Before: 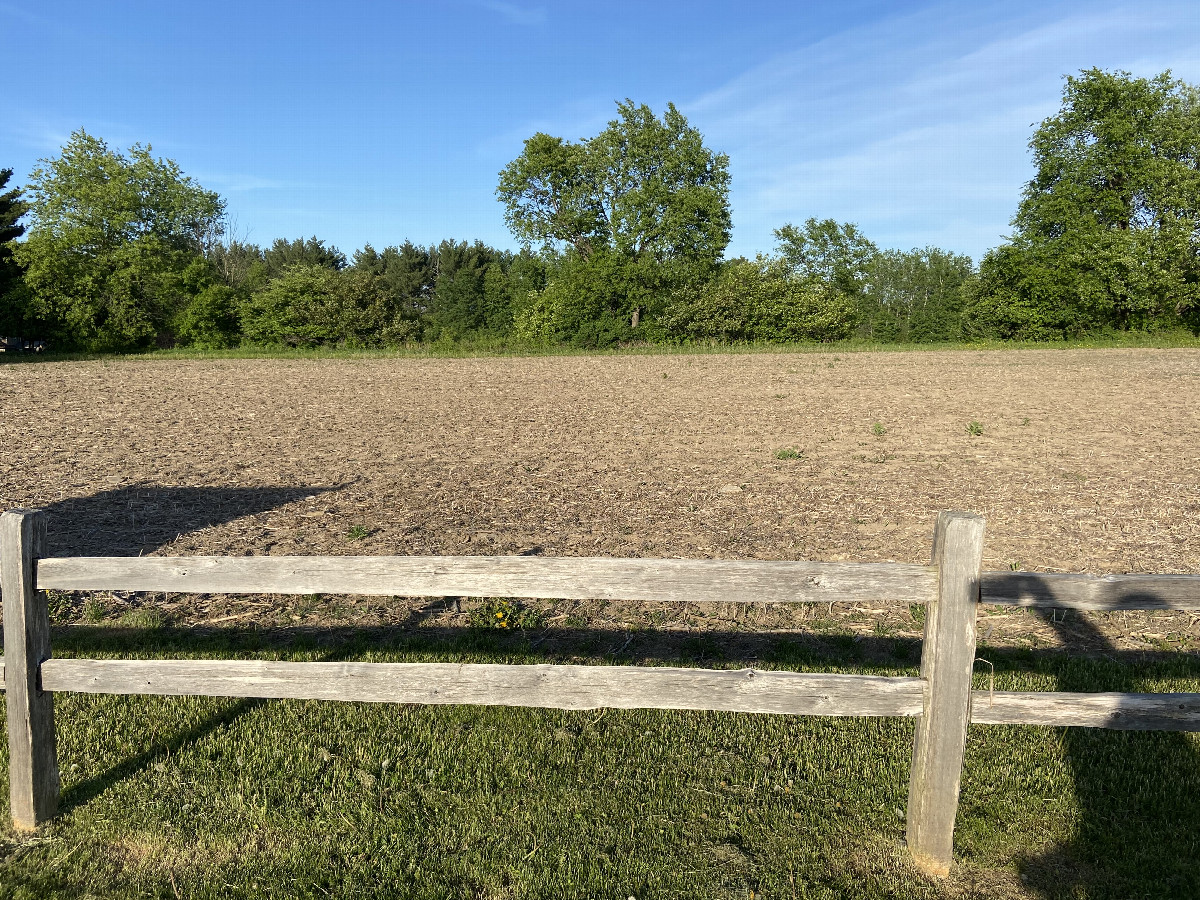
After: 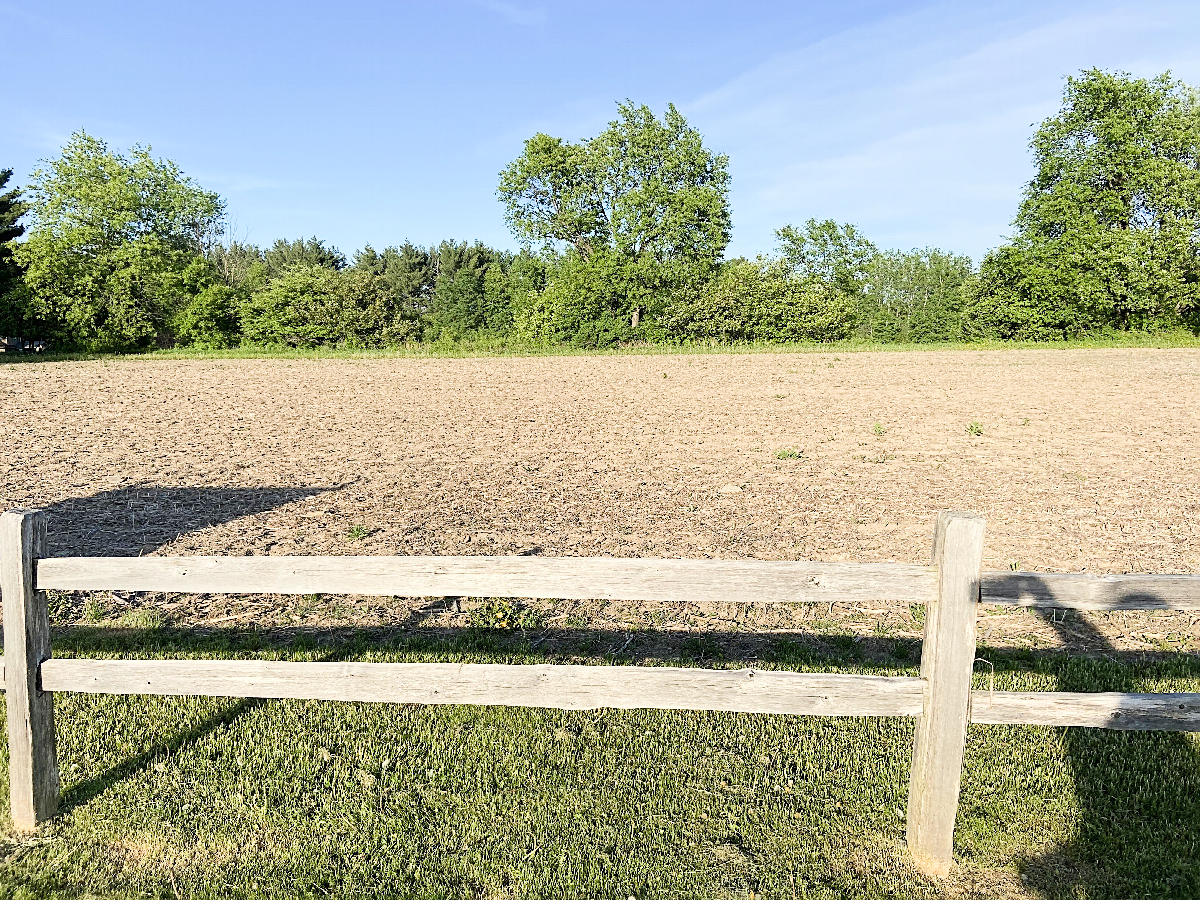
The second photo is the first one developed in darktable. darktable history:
filmic rgb: black relative exposure -16 EV, white relative exposure 4.95 EV, threshold 3.03 EV, hardness 6.25, iterations of high-quality reconstruction 0, enable highlight reconstruction true
sharpen: on, module defaults
exposure: exposure 1.492 EV, compensate highlight preservation false
levels: levels [0, 0.492, 0.984]
shadows and highlights: shadows 31.33, highlights 1.11, soften with gaussian
